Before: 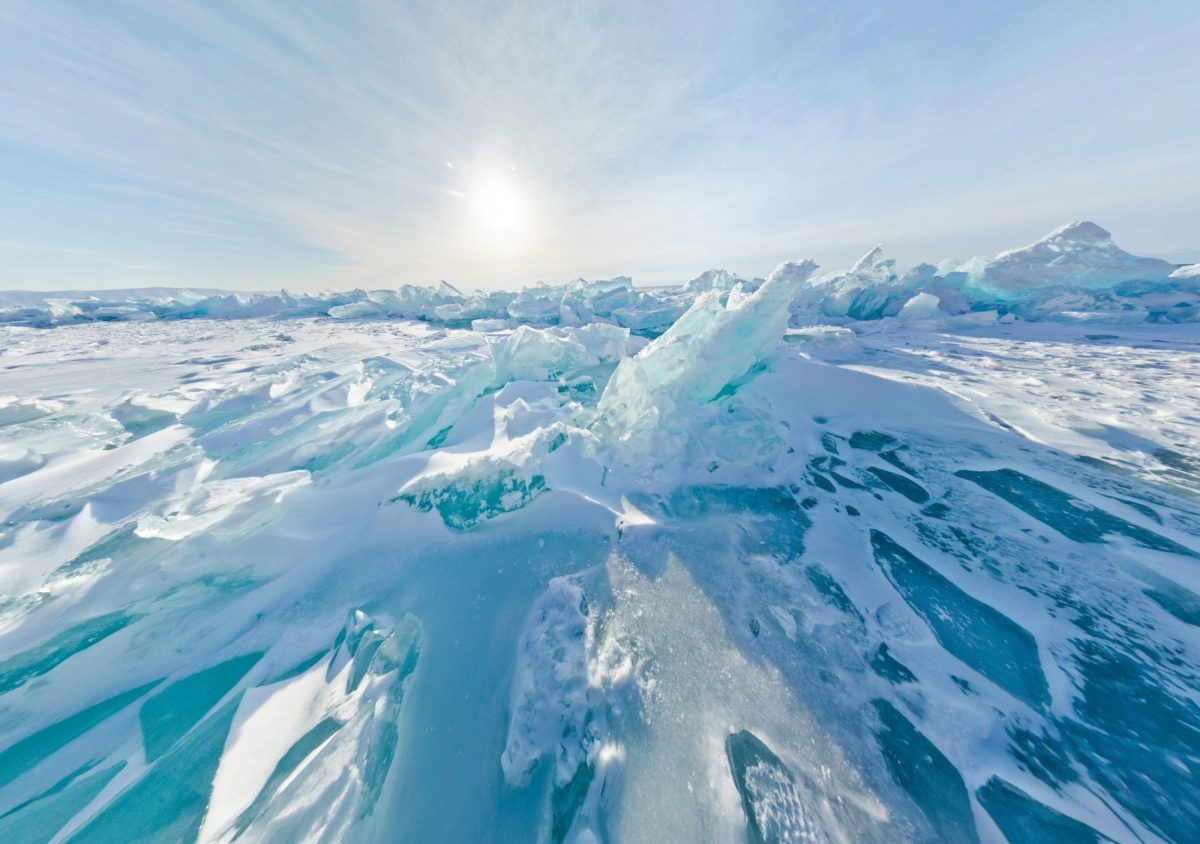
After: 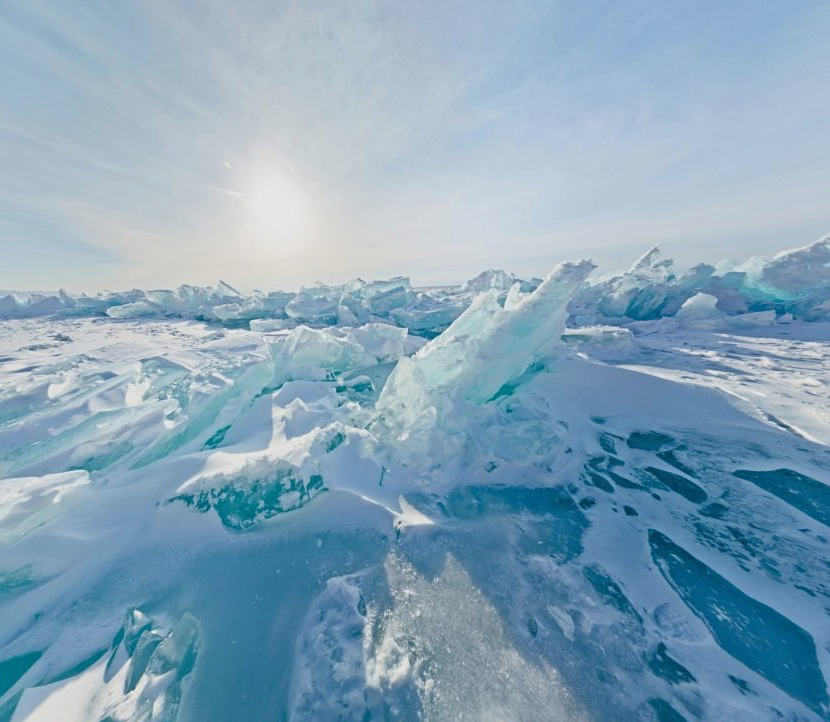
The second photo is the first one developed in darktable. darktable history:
exposure: exposure -0.293 EV, compensate highlight preservation false
crop: left 18.581%, right 12.171%, bottom 14.418%
sharpen: amount 0.213
tone equalizer: -8 EV -1.81 EV, -7 EV -1.19 EV, -6 EV -1.66 EV, edges refinement/feathering 500, mask exposure compensation -1.57 EV, preserve details no
